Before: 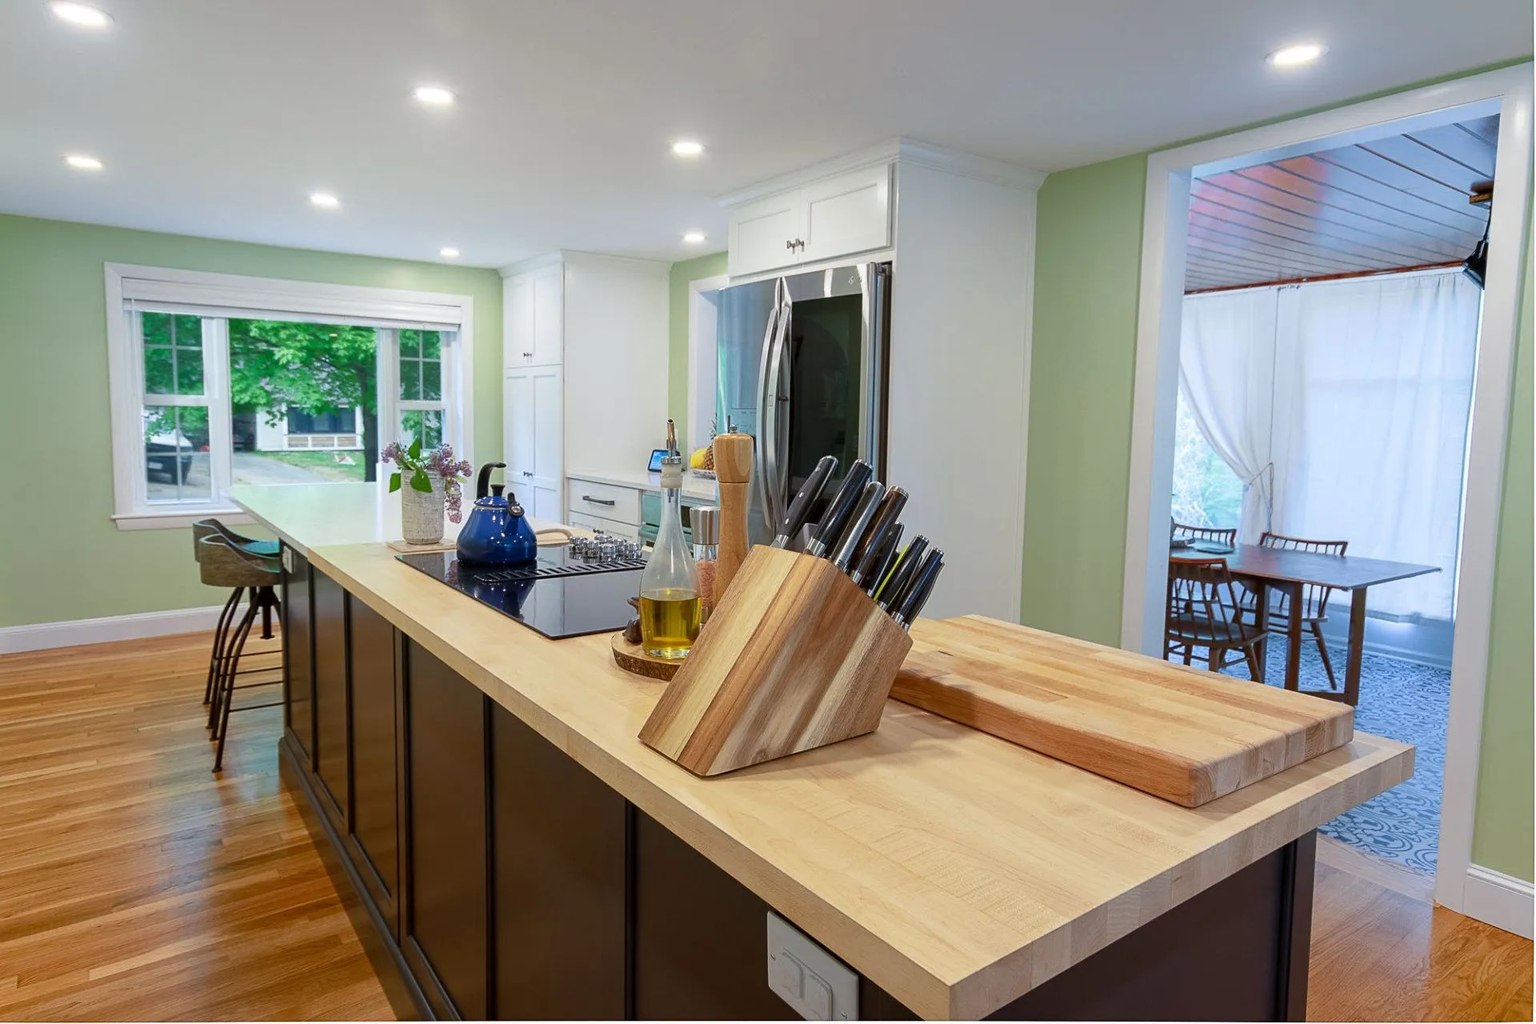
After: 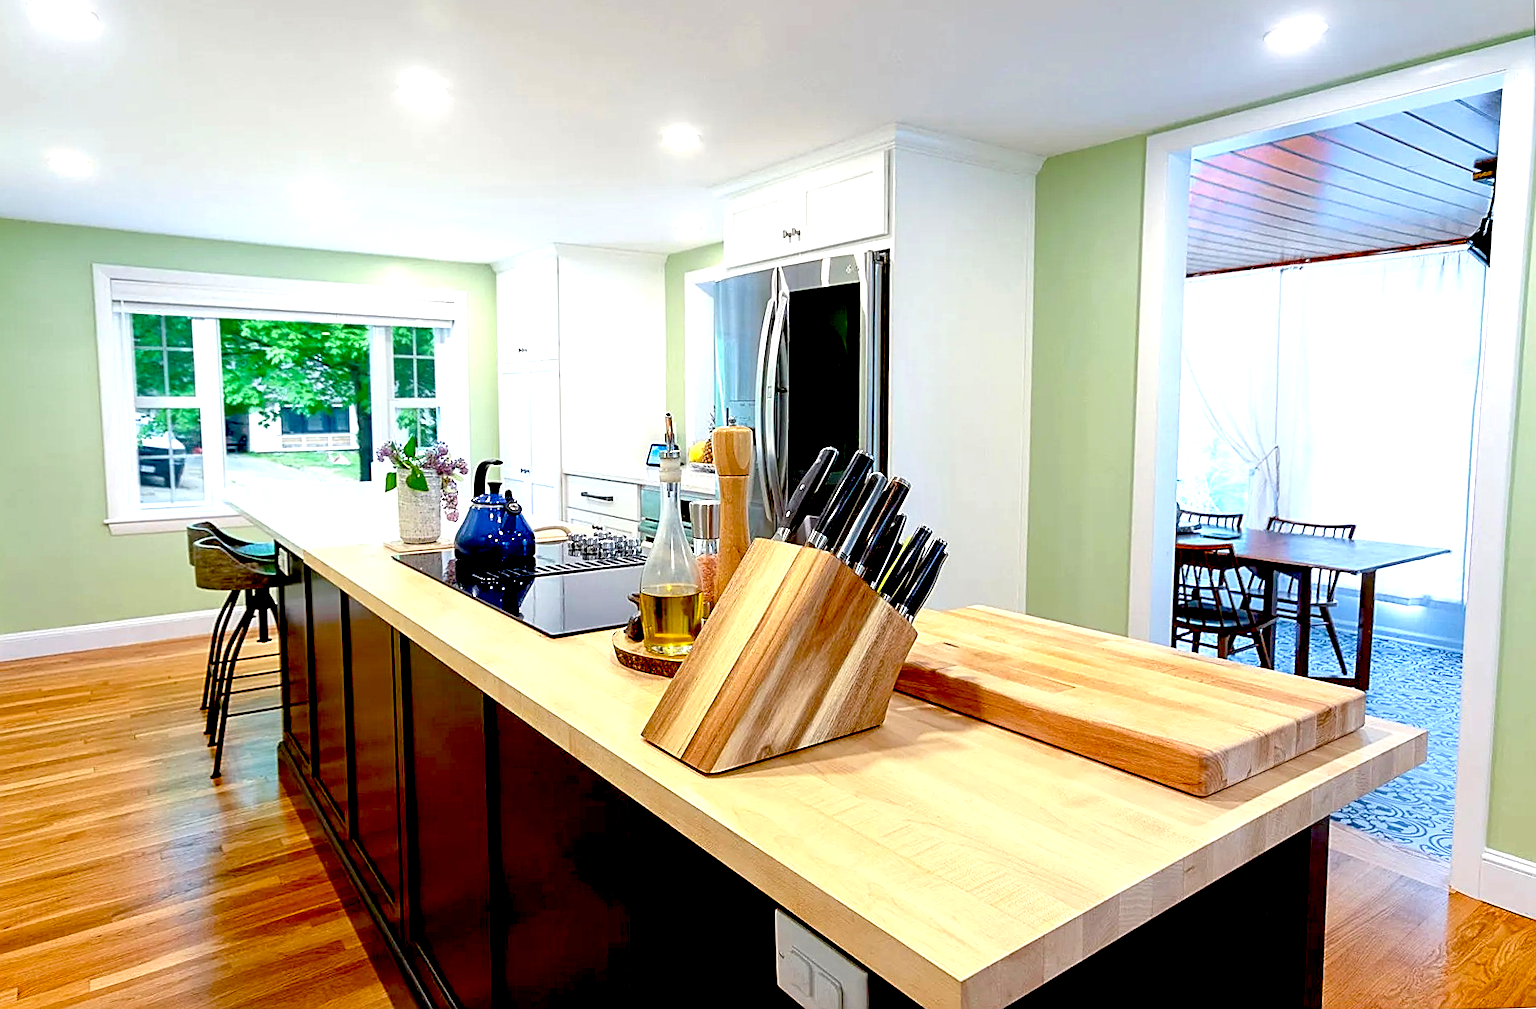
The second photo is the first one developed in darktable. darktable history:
rotate and perspective: rotation -1°, crop left 0.011, crop right 0.989, crop top 0.025, crop bottom 0.975
exposure: black level correction 0.035, exposure 0.9 EV, compensate highlight preservation false
sharpen: on, module defaults
